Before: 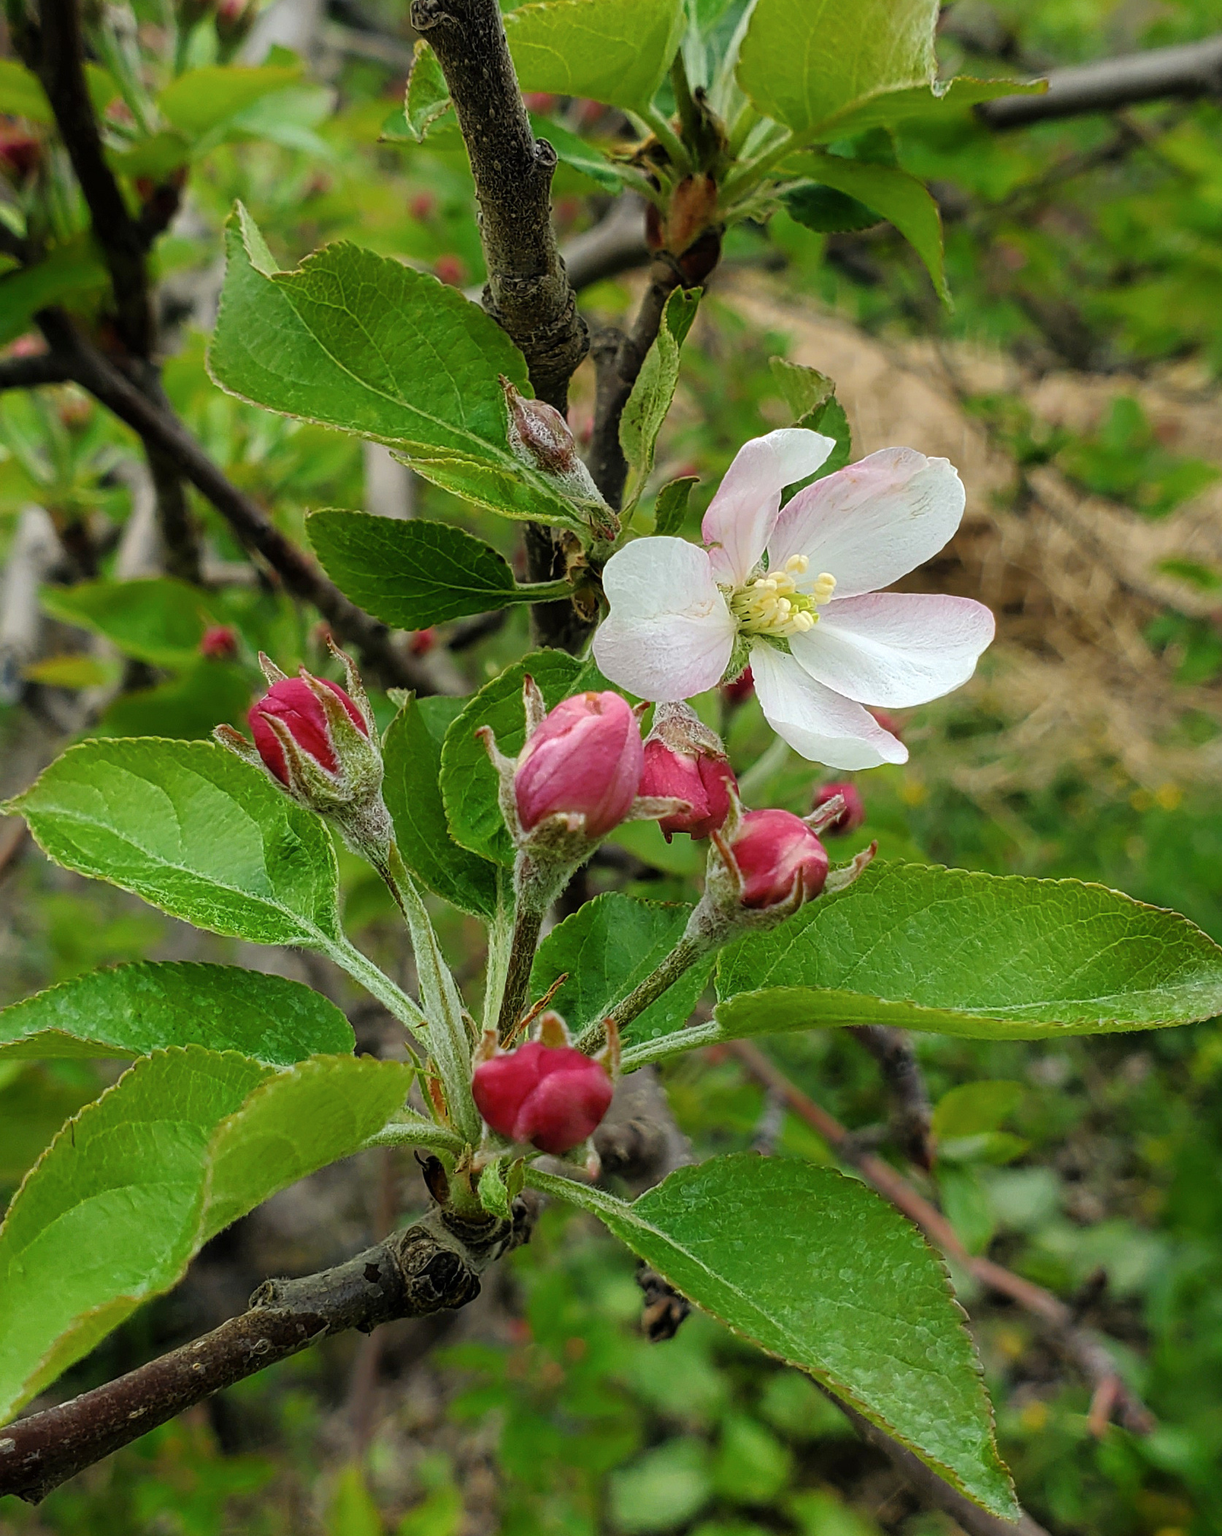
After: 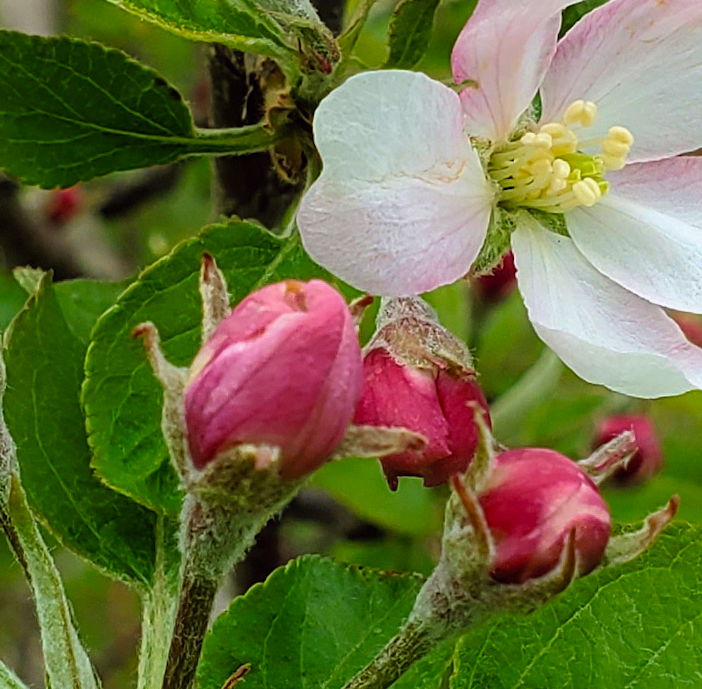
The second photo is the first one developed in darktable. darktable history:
exposure: exposure -0.242 EV, compensate highlight preservation false
rotate and perspective: rotation 1.72°, automatic cropping off
velvia: on, module defaults
color balance: lift [1, 1, 0.999, 1.001], gamma [1, 1.003, 1.005, 0.995], gain [1, 0.992, 0.988, 1.012], contrast 5%, output saturation 110%
crop: left 31.751%, top 32.172%, right 27.8%, bottom 35.83%
